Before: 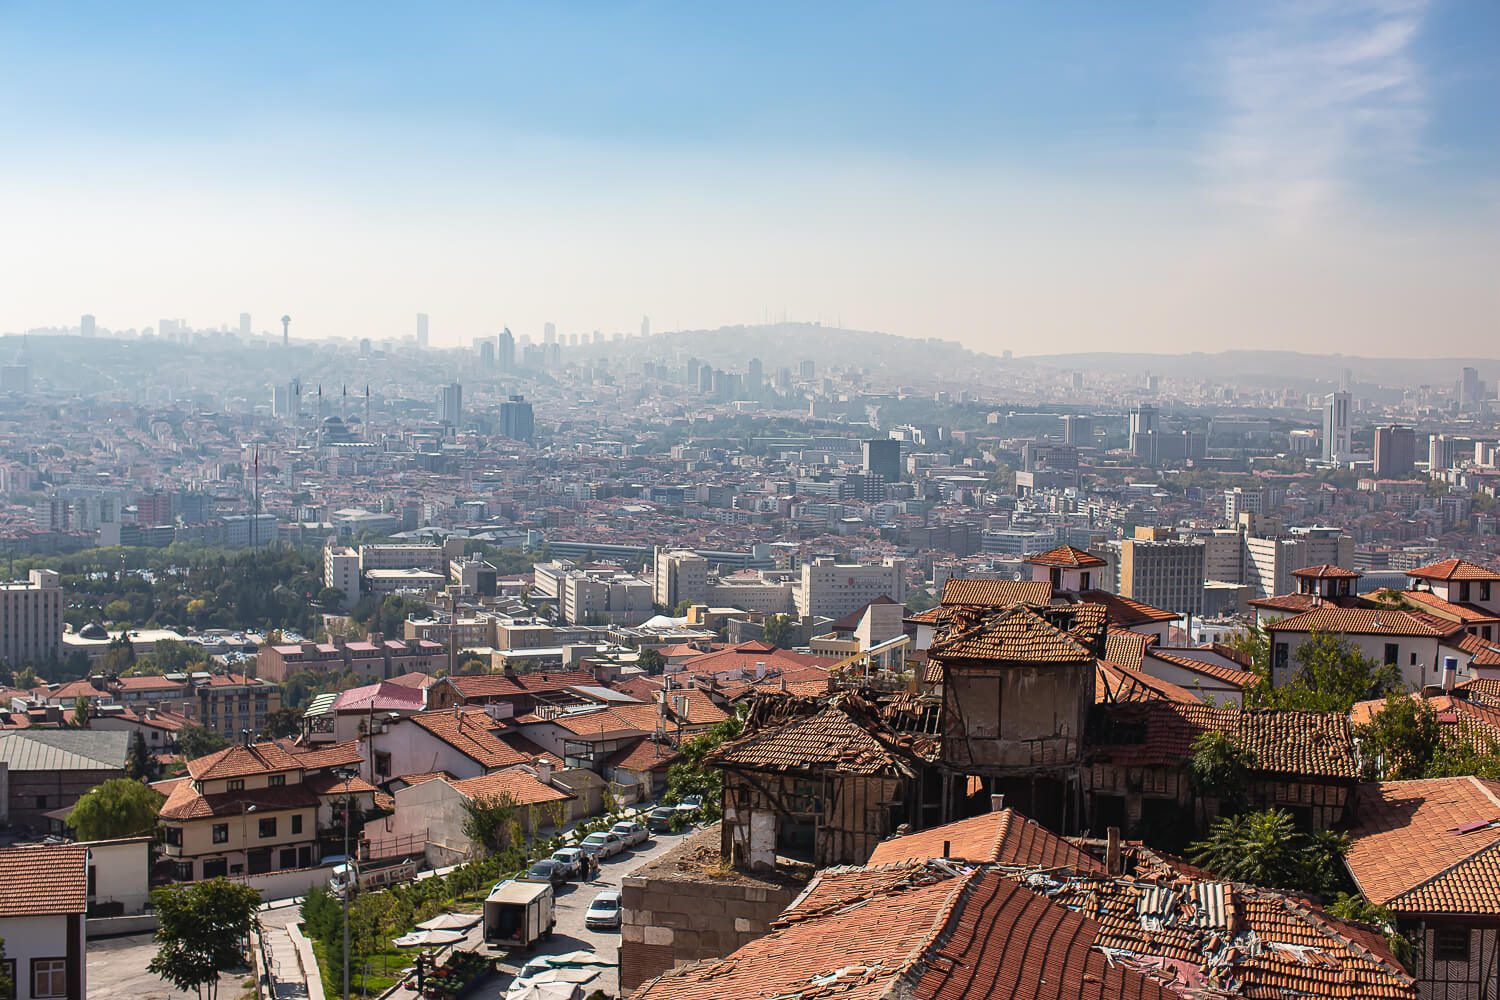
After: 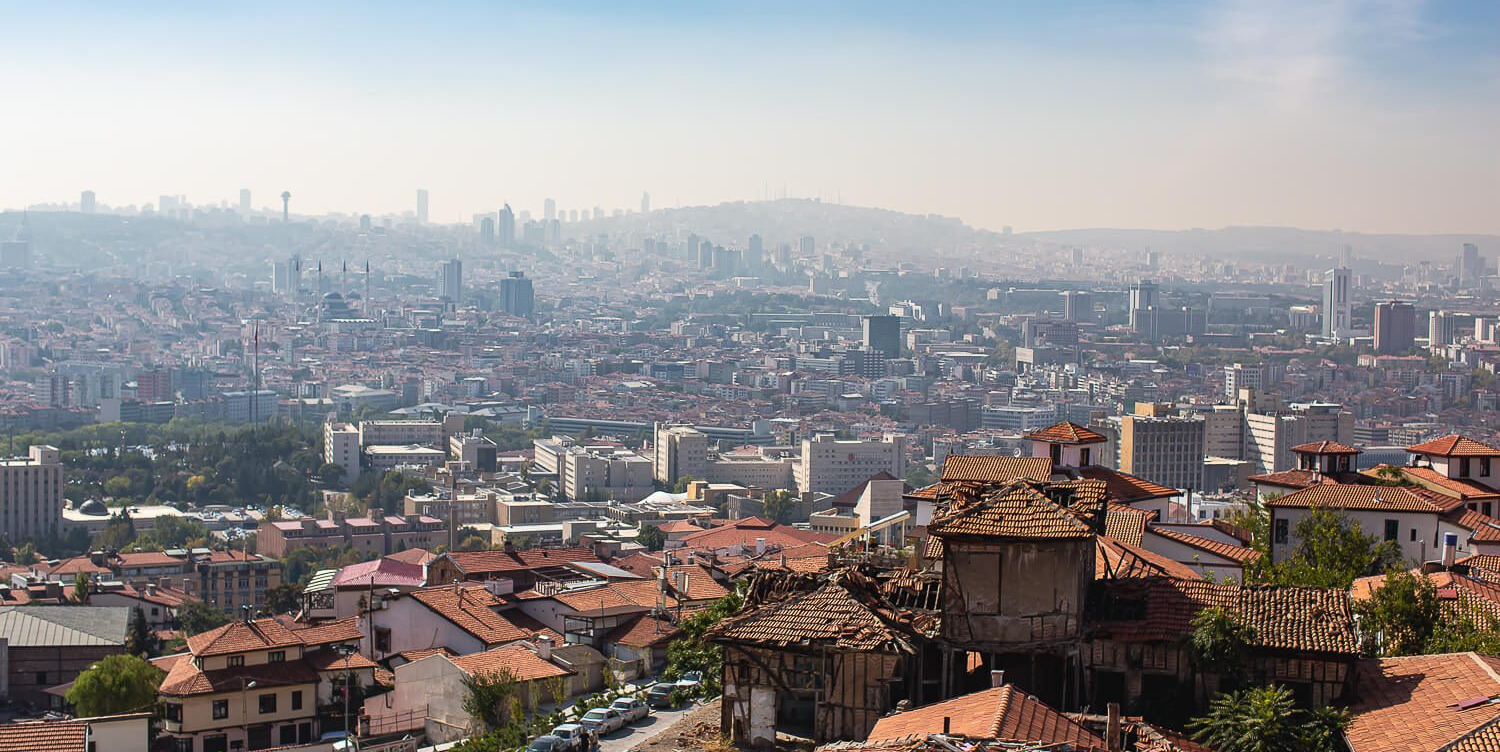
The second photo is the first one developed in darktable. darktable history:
crop and rotate: top 12.458%, bottom 12.277%
